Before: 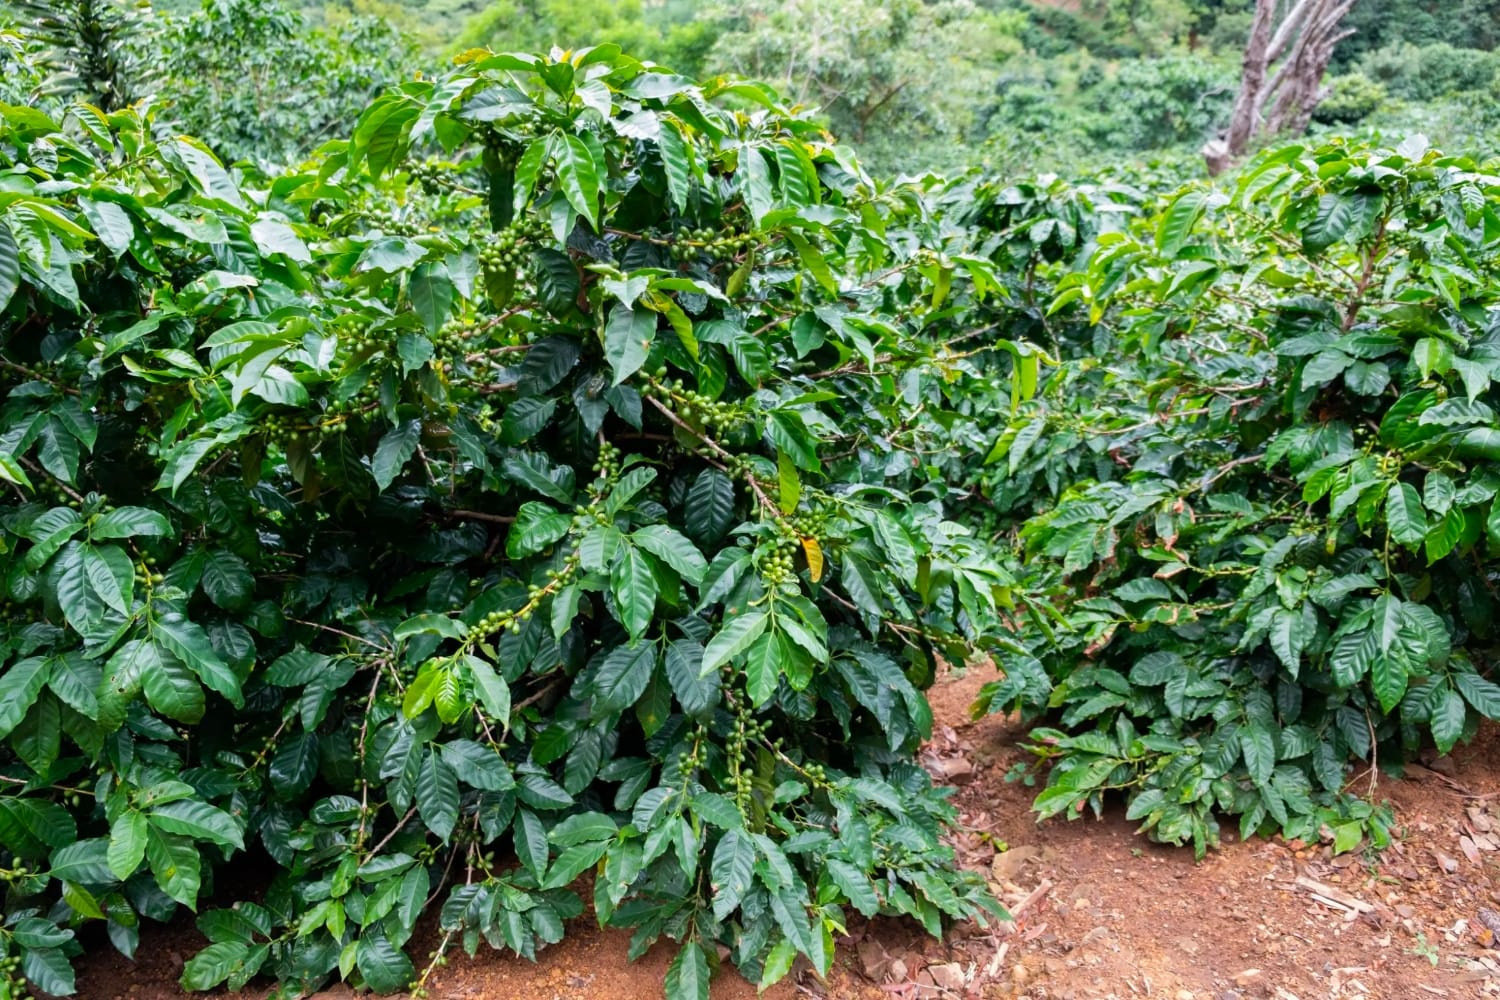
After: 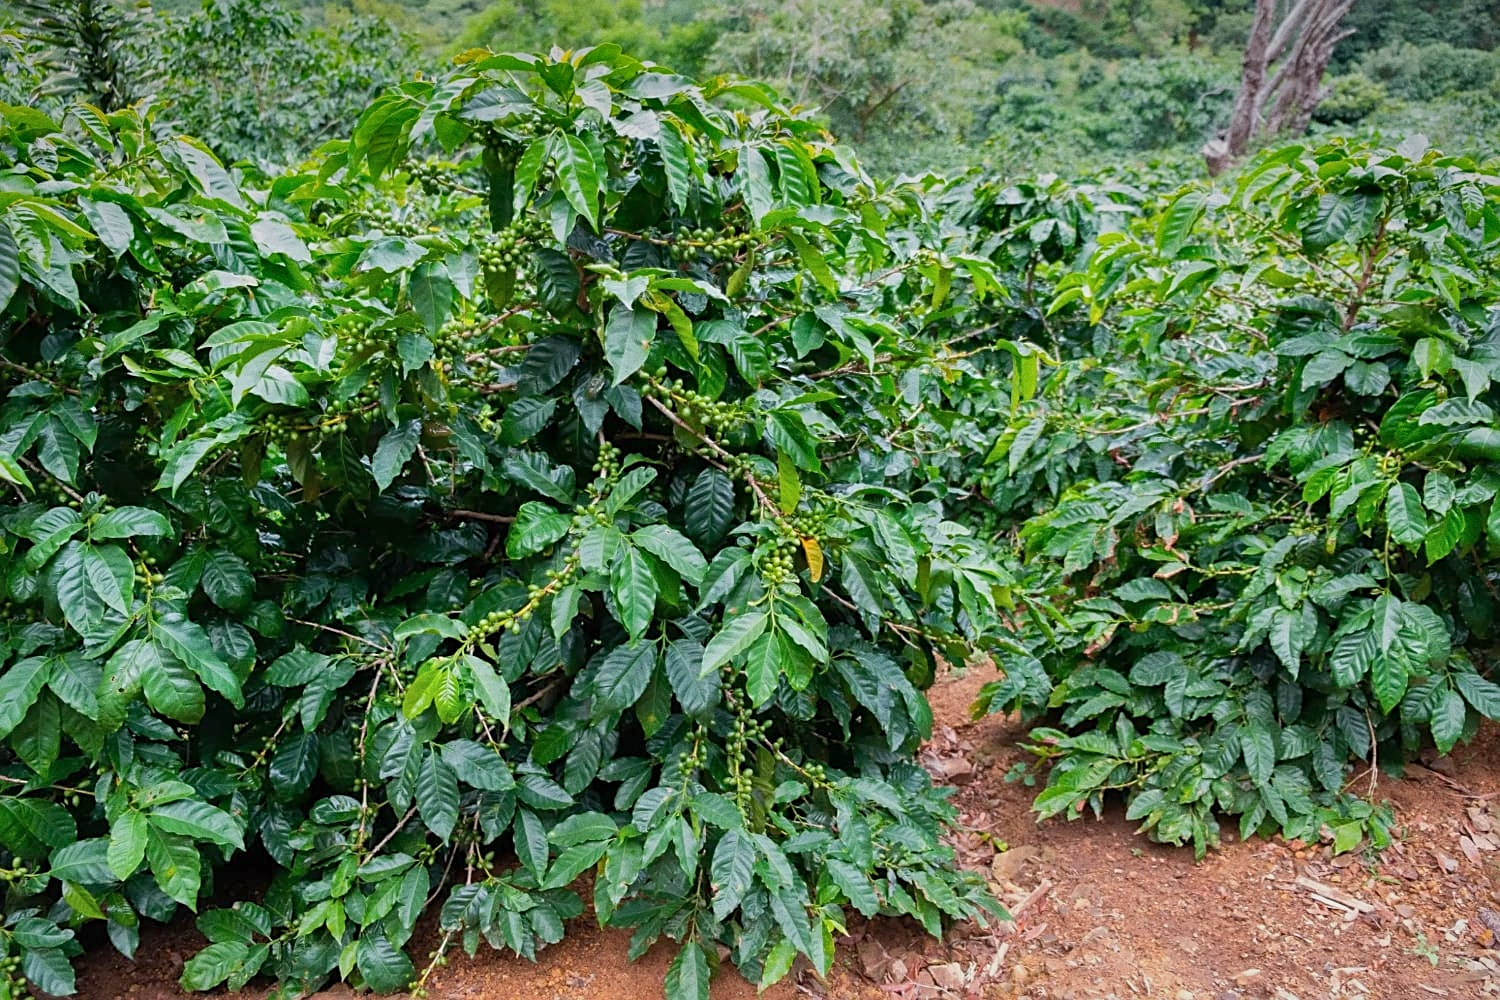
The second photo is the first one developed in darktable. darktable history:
color balance rgb: perceptual saturation grading › global saturation -0.31%, global vibrance -8%, contrast -13%, saturation formula JzAzBz (2021)
shadows and highlights: low approximation 0.01, soften with gaussian
vignetting: fall-off start 97.52%, fall-off radius 100%, brightness -0.574, saturation 0, center (-0.027, 0.404), width/height ratio 1.368, unbound false
sharpen: on, module defaults
grain: coarseness 0.09 ISO
